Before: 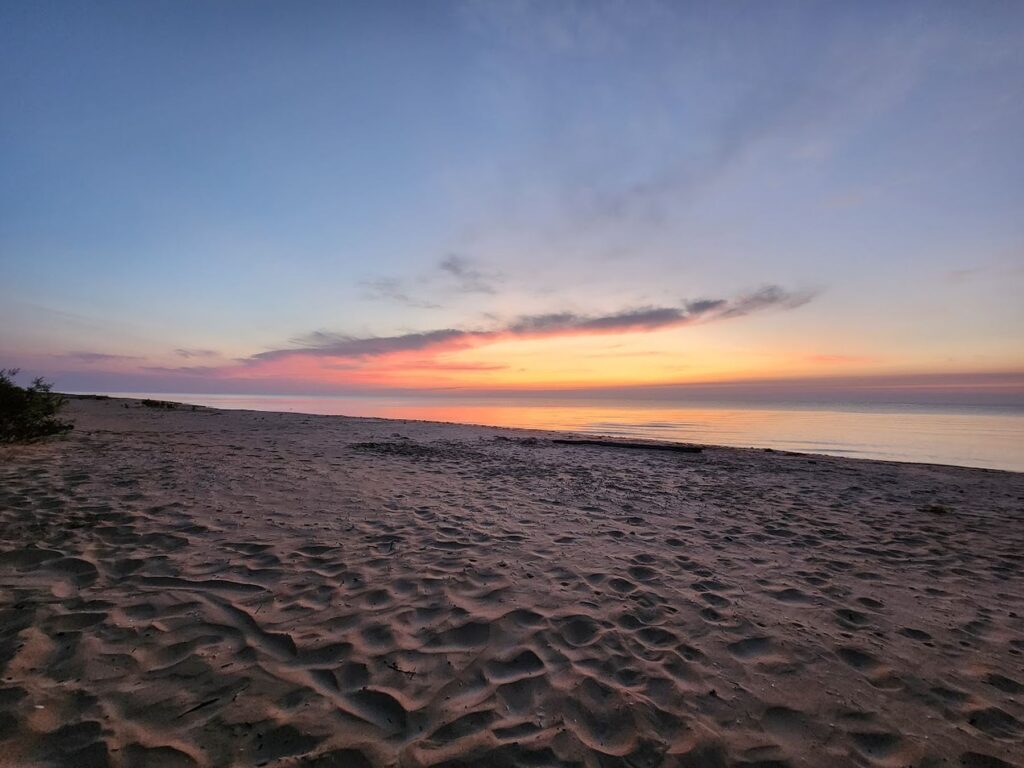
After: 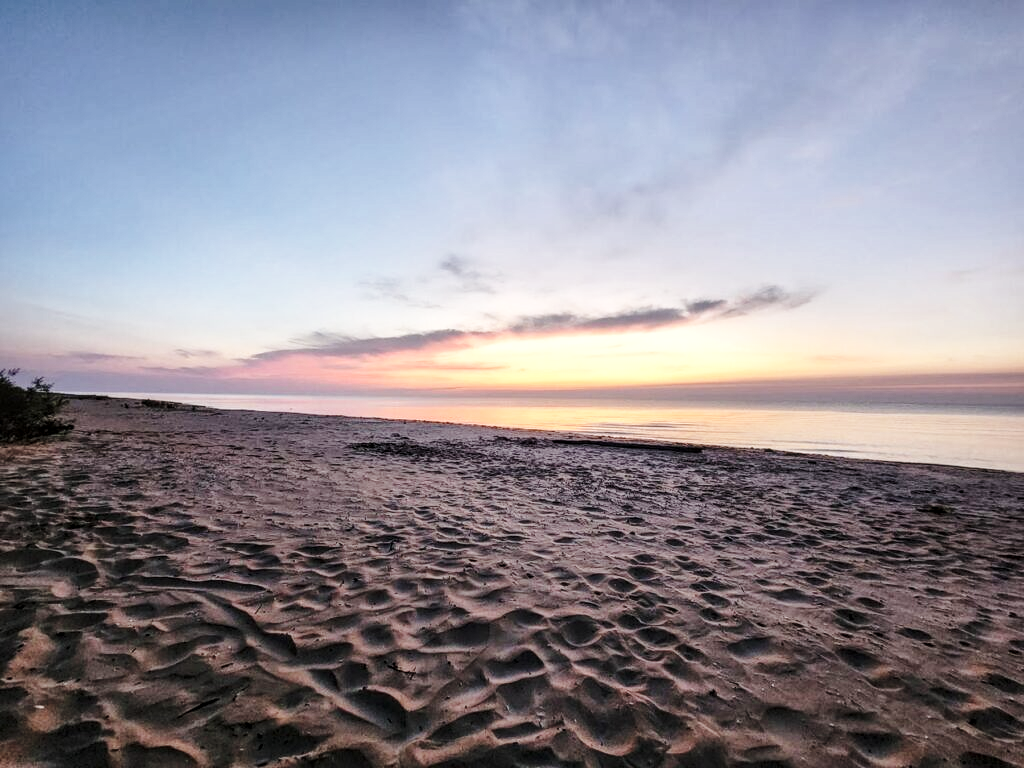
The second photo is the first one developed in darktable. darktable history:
color correction: highlights b* 0.034, saturation 0.795
base curve: curves: ch0 [(0, 0) (0.028, 0.03) (0.121, 0.232) (0.46, 0.748) (0.859, 0.968) (1, 1)], preserve colors none
local contrast: highlights 62%, detail 143%, midtone range 0.427
